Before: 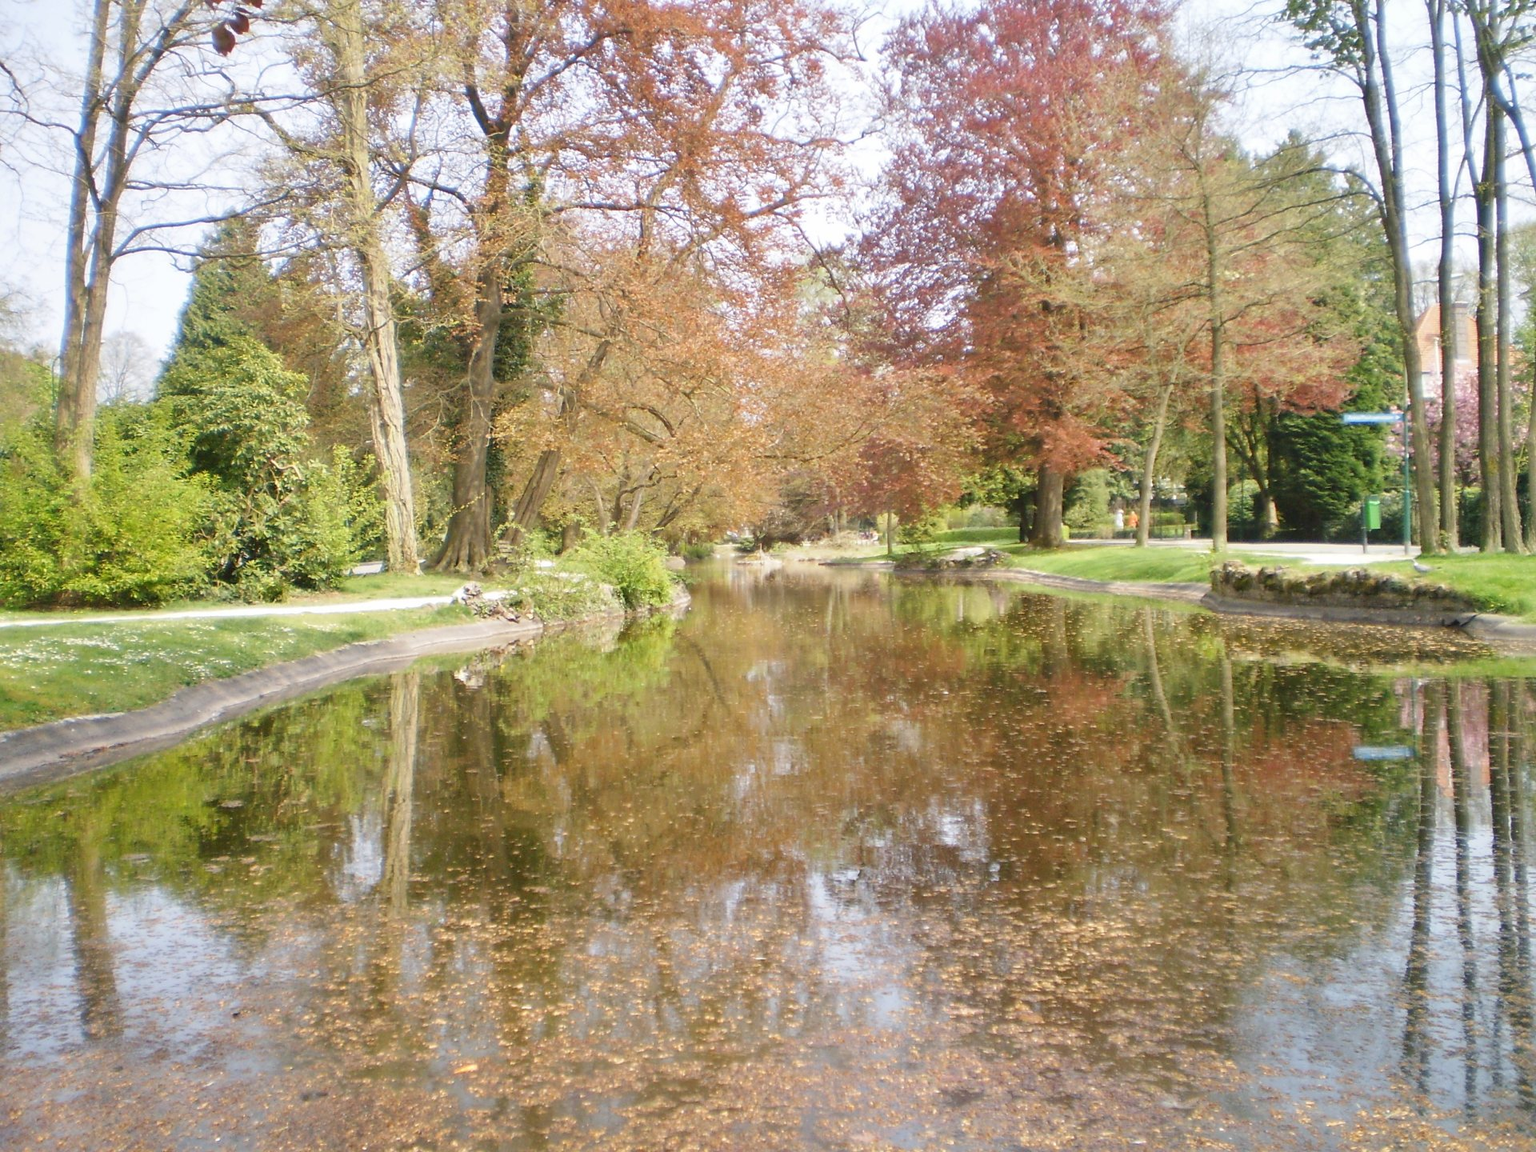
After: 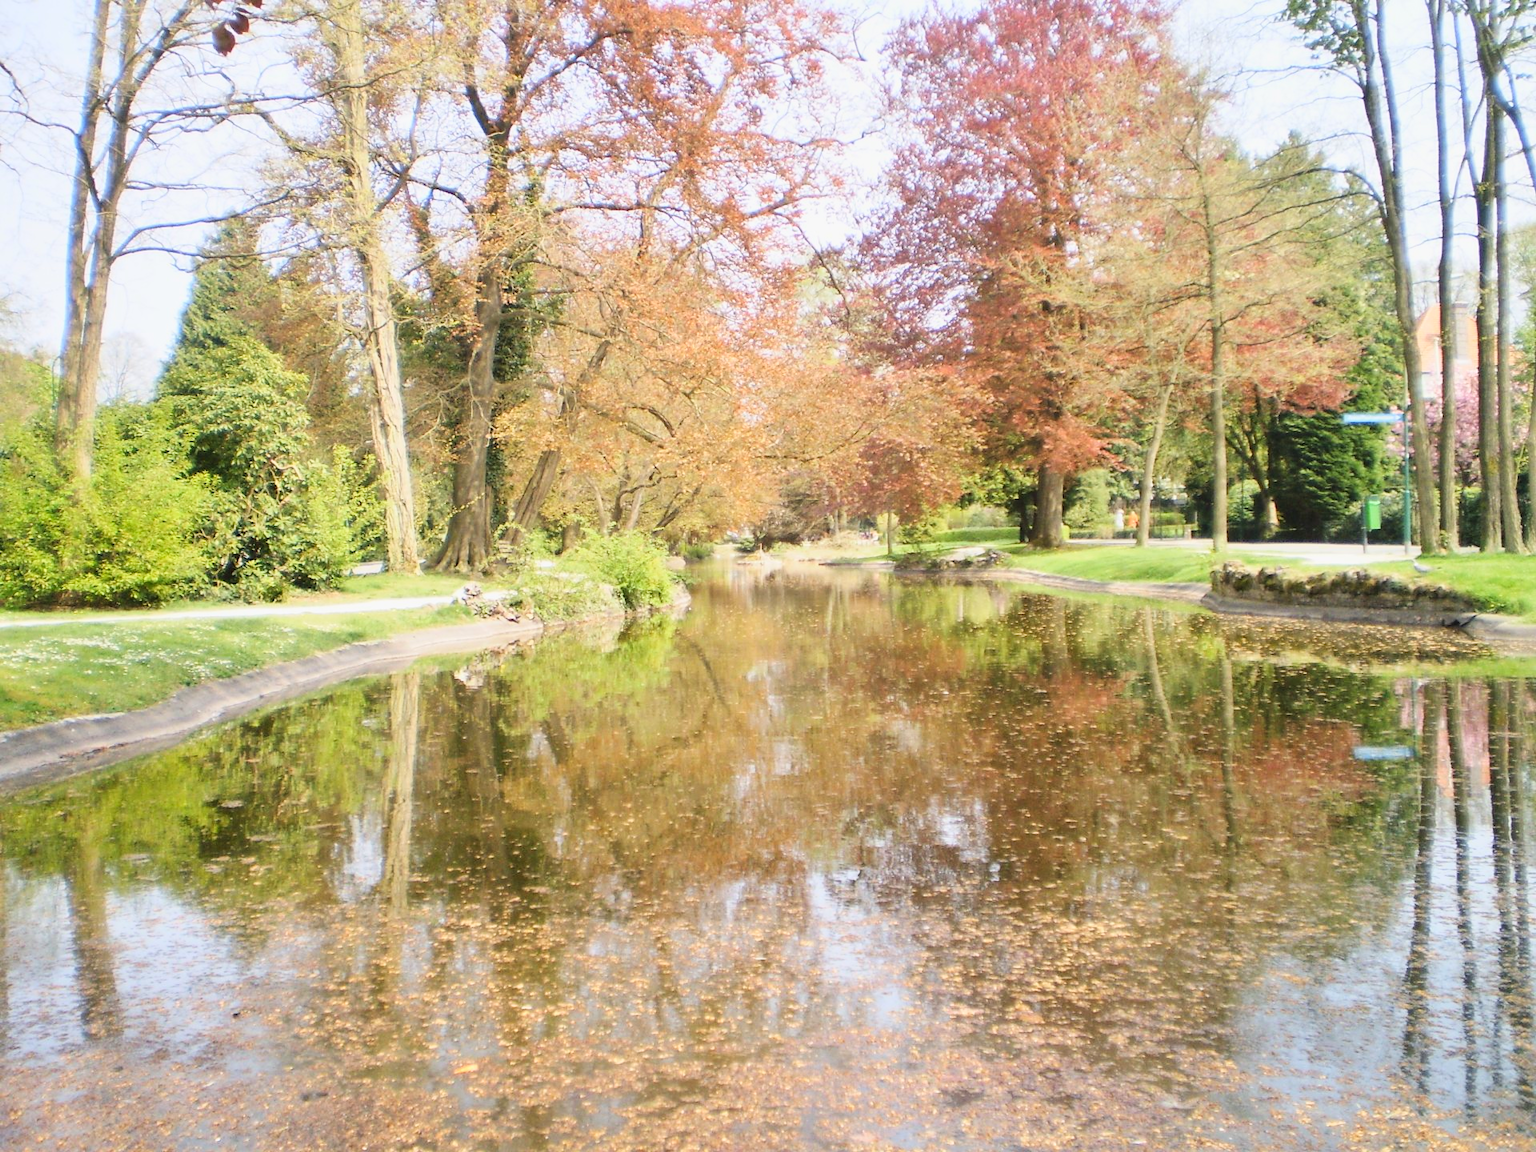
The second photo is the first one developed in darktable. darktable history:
tone equalizer: mask exposure compensation -0.486 EV
tone curve: curves: ch0 [(0, 0) (0.131, 0.116) (0.316, 0.345) (0.501, 0.584) (0.629, 0.732) (0.812, 0.888) (1, 0.974)]; ch1 [(0, 0) (0.366, 0.367) (0.475, 0.462) (0.494, 0.496) (0.504, 0.499) (0.553, 0.584) (1, 1)]; ch2 [(0, 0) (0.333, 0.346) (0.375, 0.375) (0.424, 0.43) (0.476, 0.492) (0.502, 0.502) (0.533, 0.556) (0.566, 0.599) (0.614, 0.653) (1, 1)], color space Lab, linked channels
exposure: black level correction 0, compensate highlight preservation false
